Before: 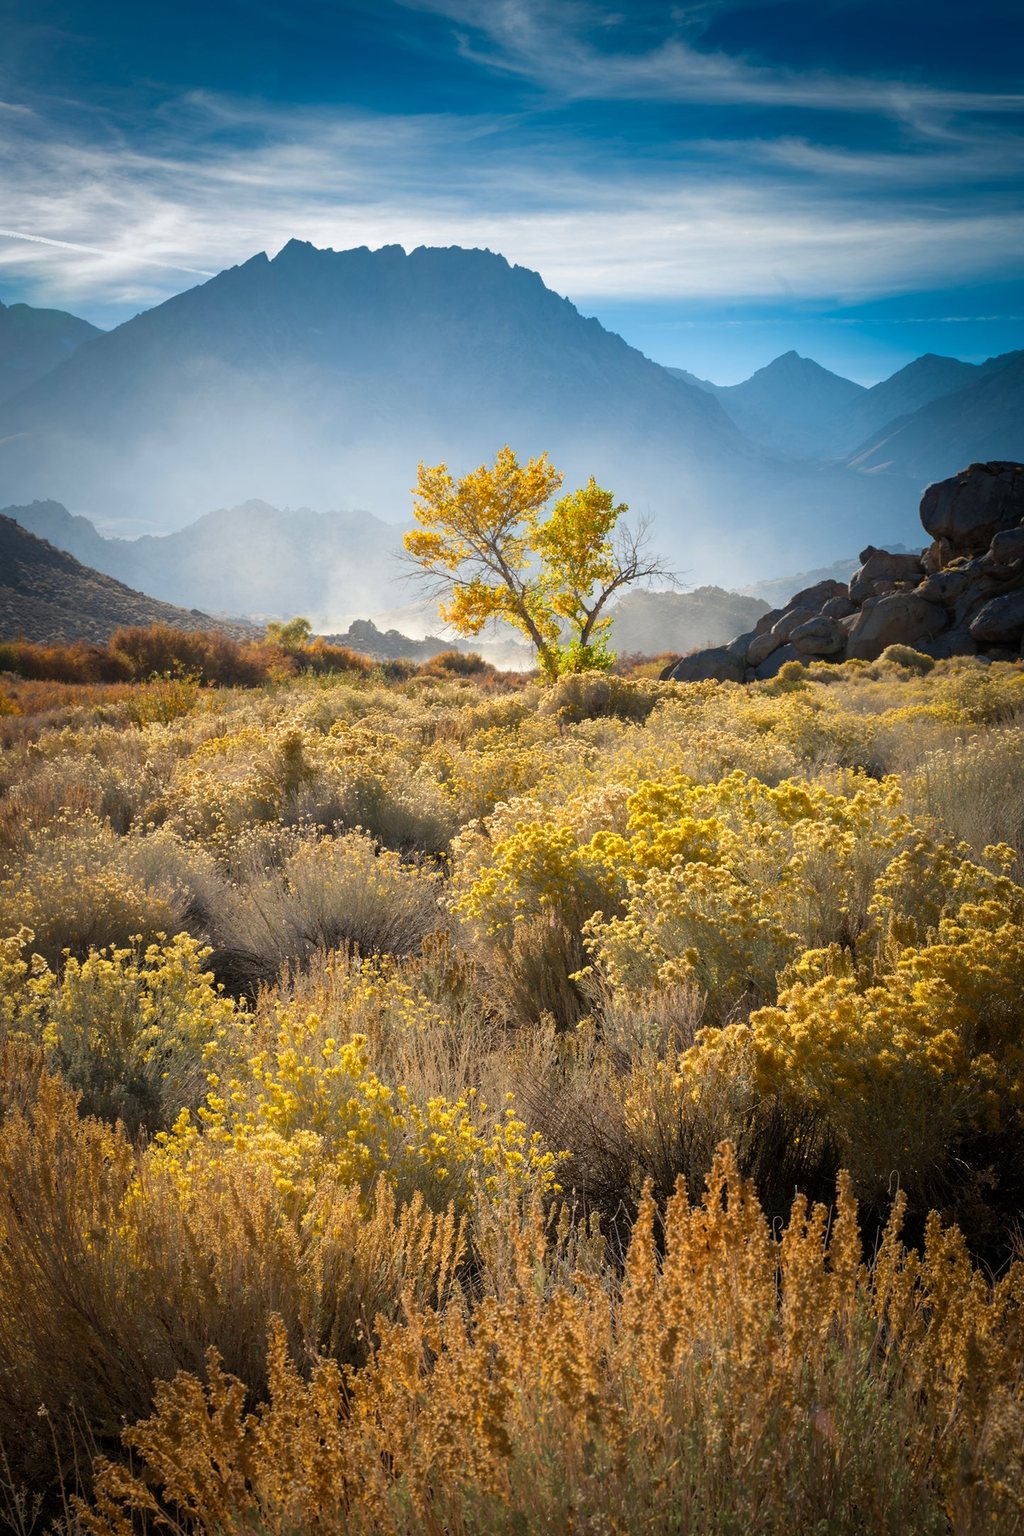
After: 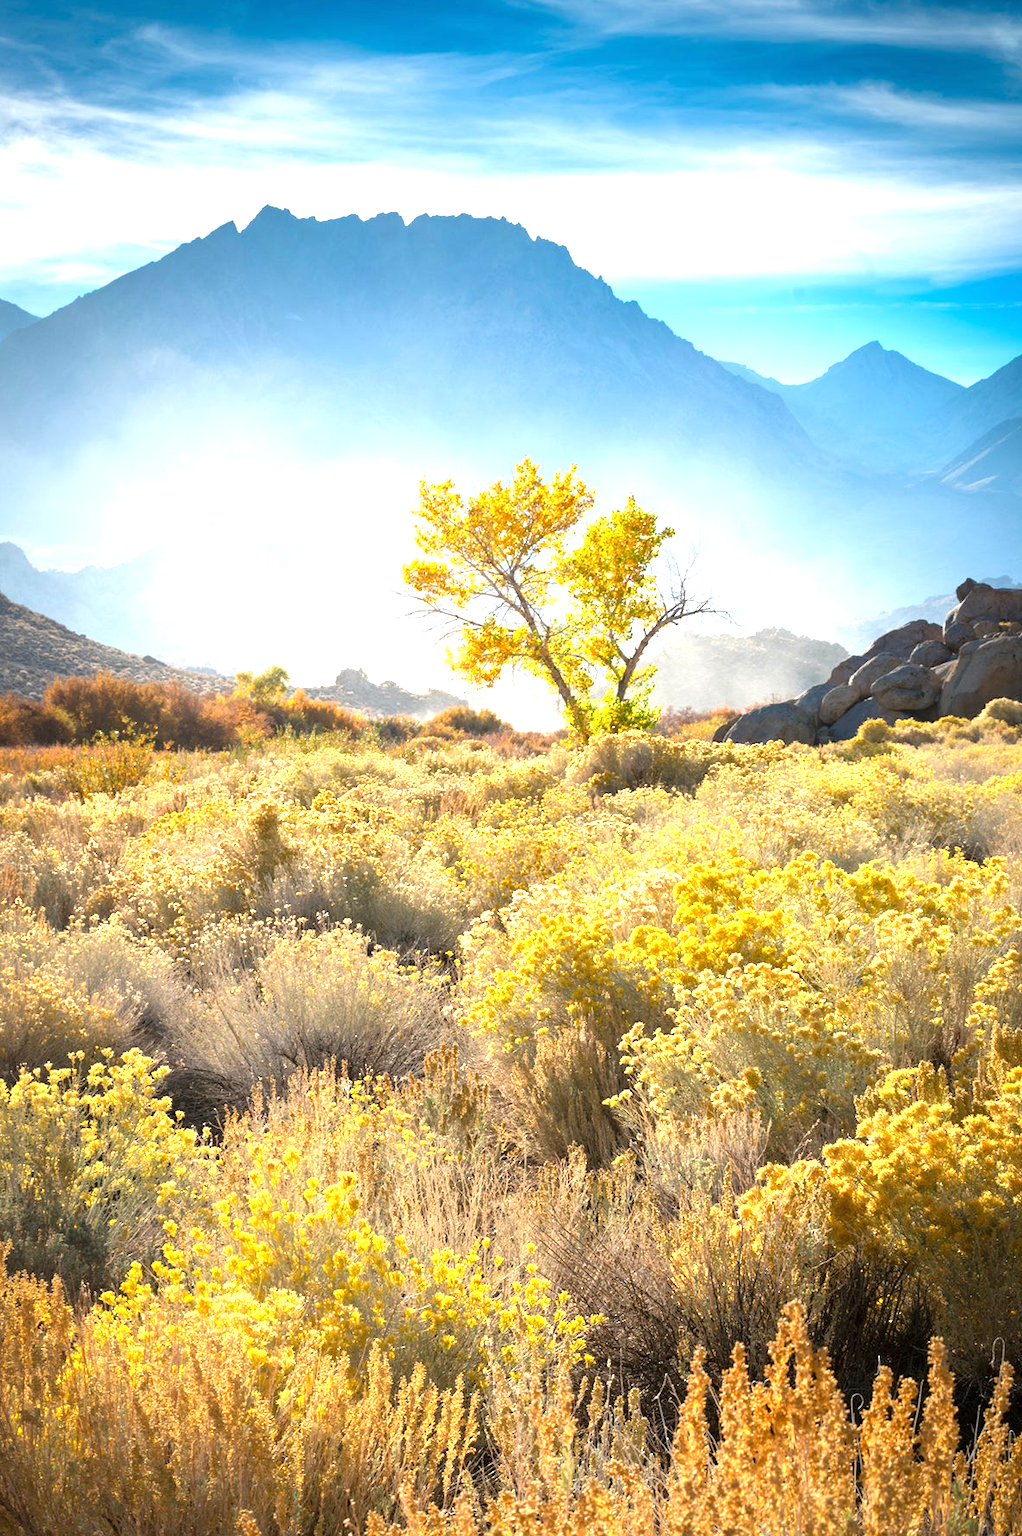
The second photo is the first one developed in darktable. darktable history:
crop and rotate: left 7.196%, top 4.574%, right 10.605%, bottom 13.178%
exposure: black level correction 0, exposure 1.2 EV, compensate exposure bias true, compensate highlight preservation false
